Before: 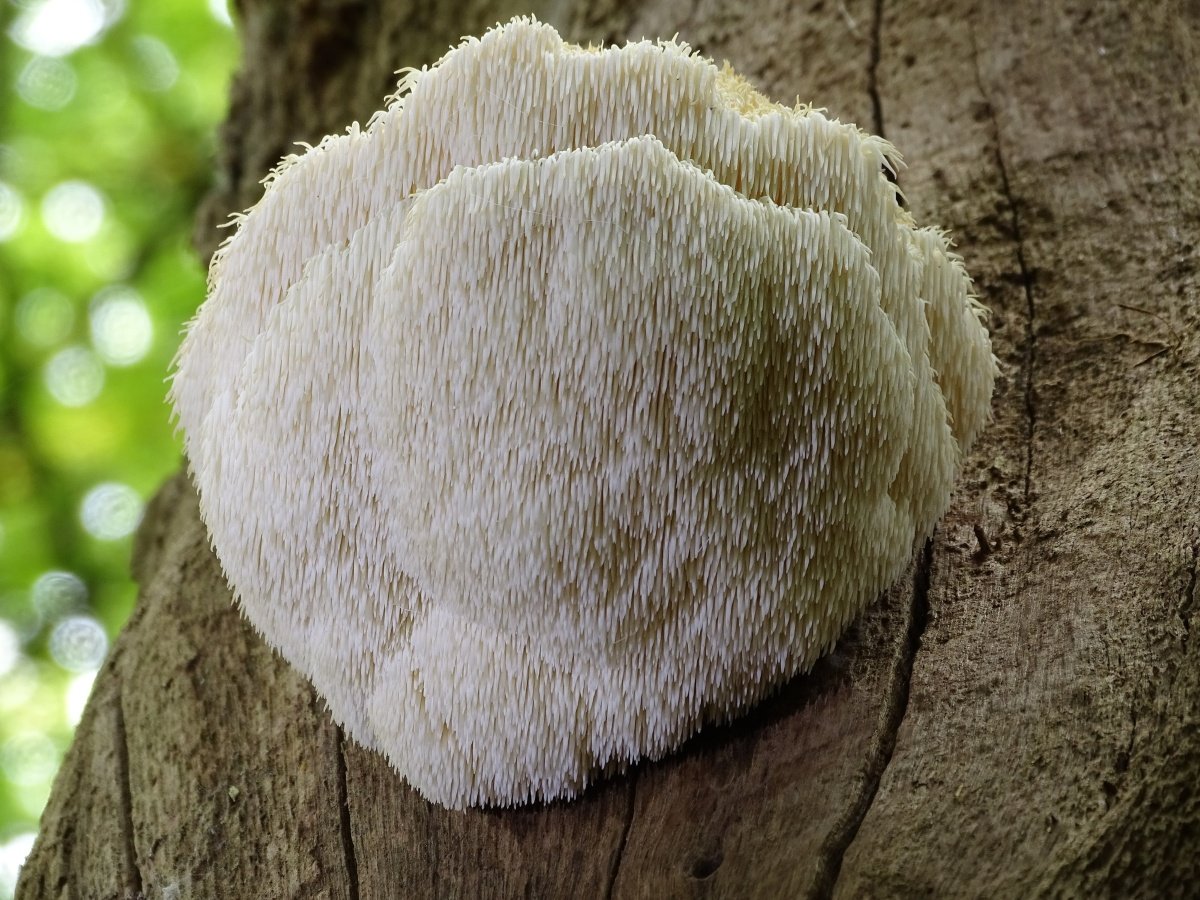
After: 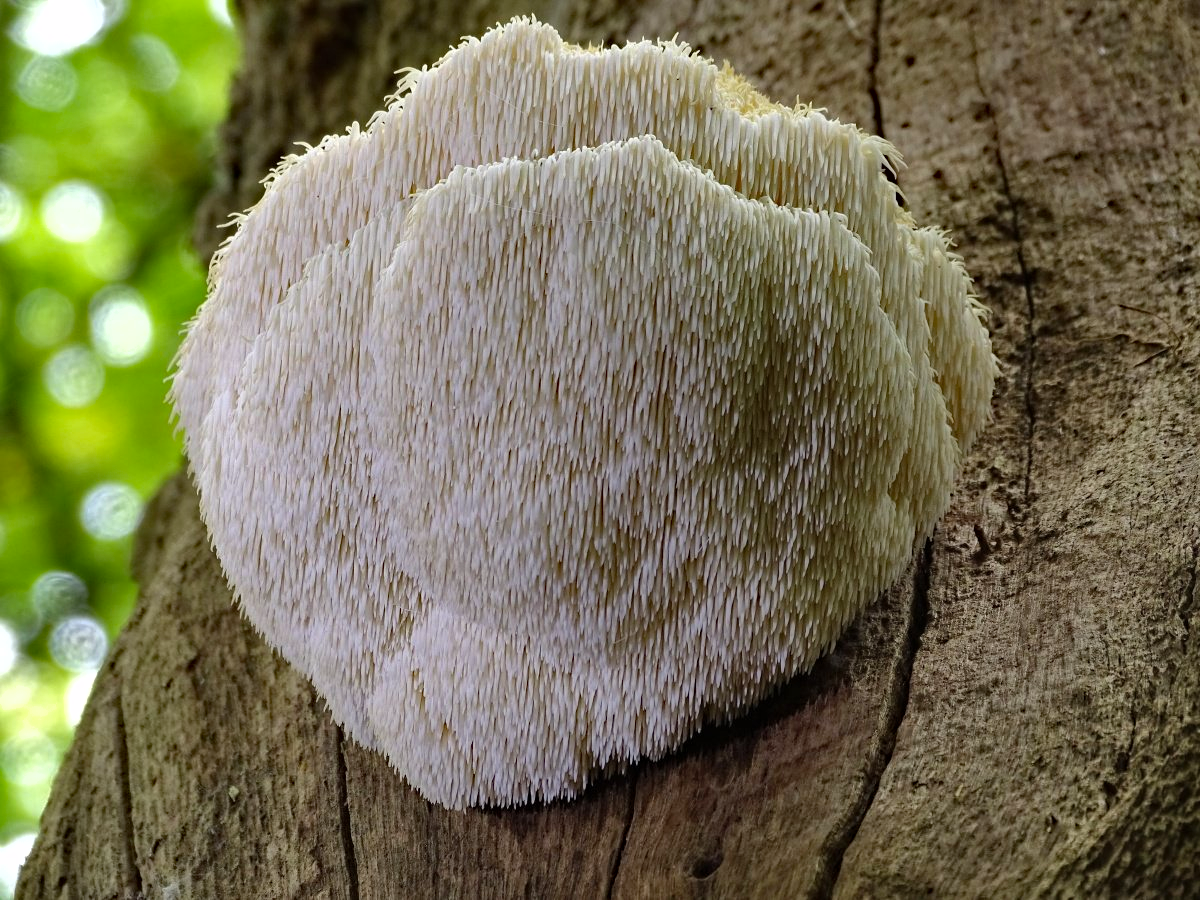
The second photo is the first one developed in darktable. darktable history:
haze removal: strength 0.395, distance 0.217, compatibility mode true, adaptive false
shadows and highlights: low approximation 0.01, soften with gaussian
